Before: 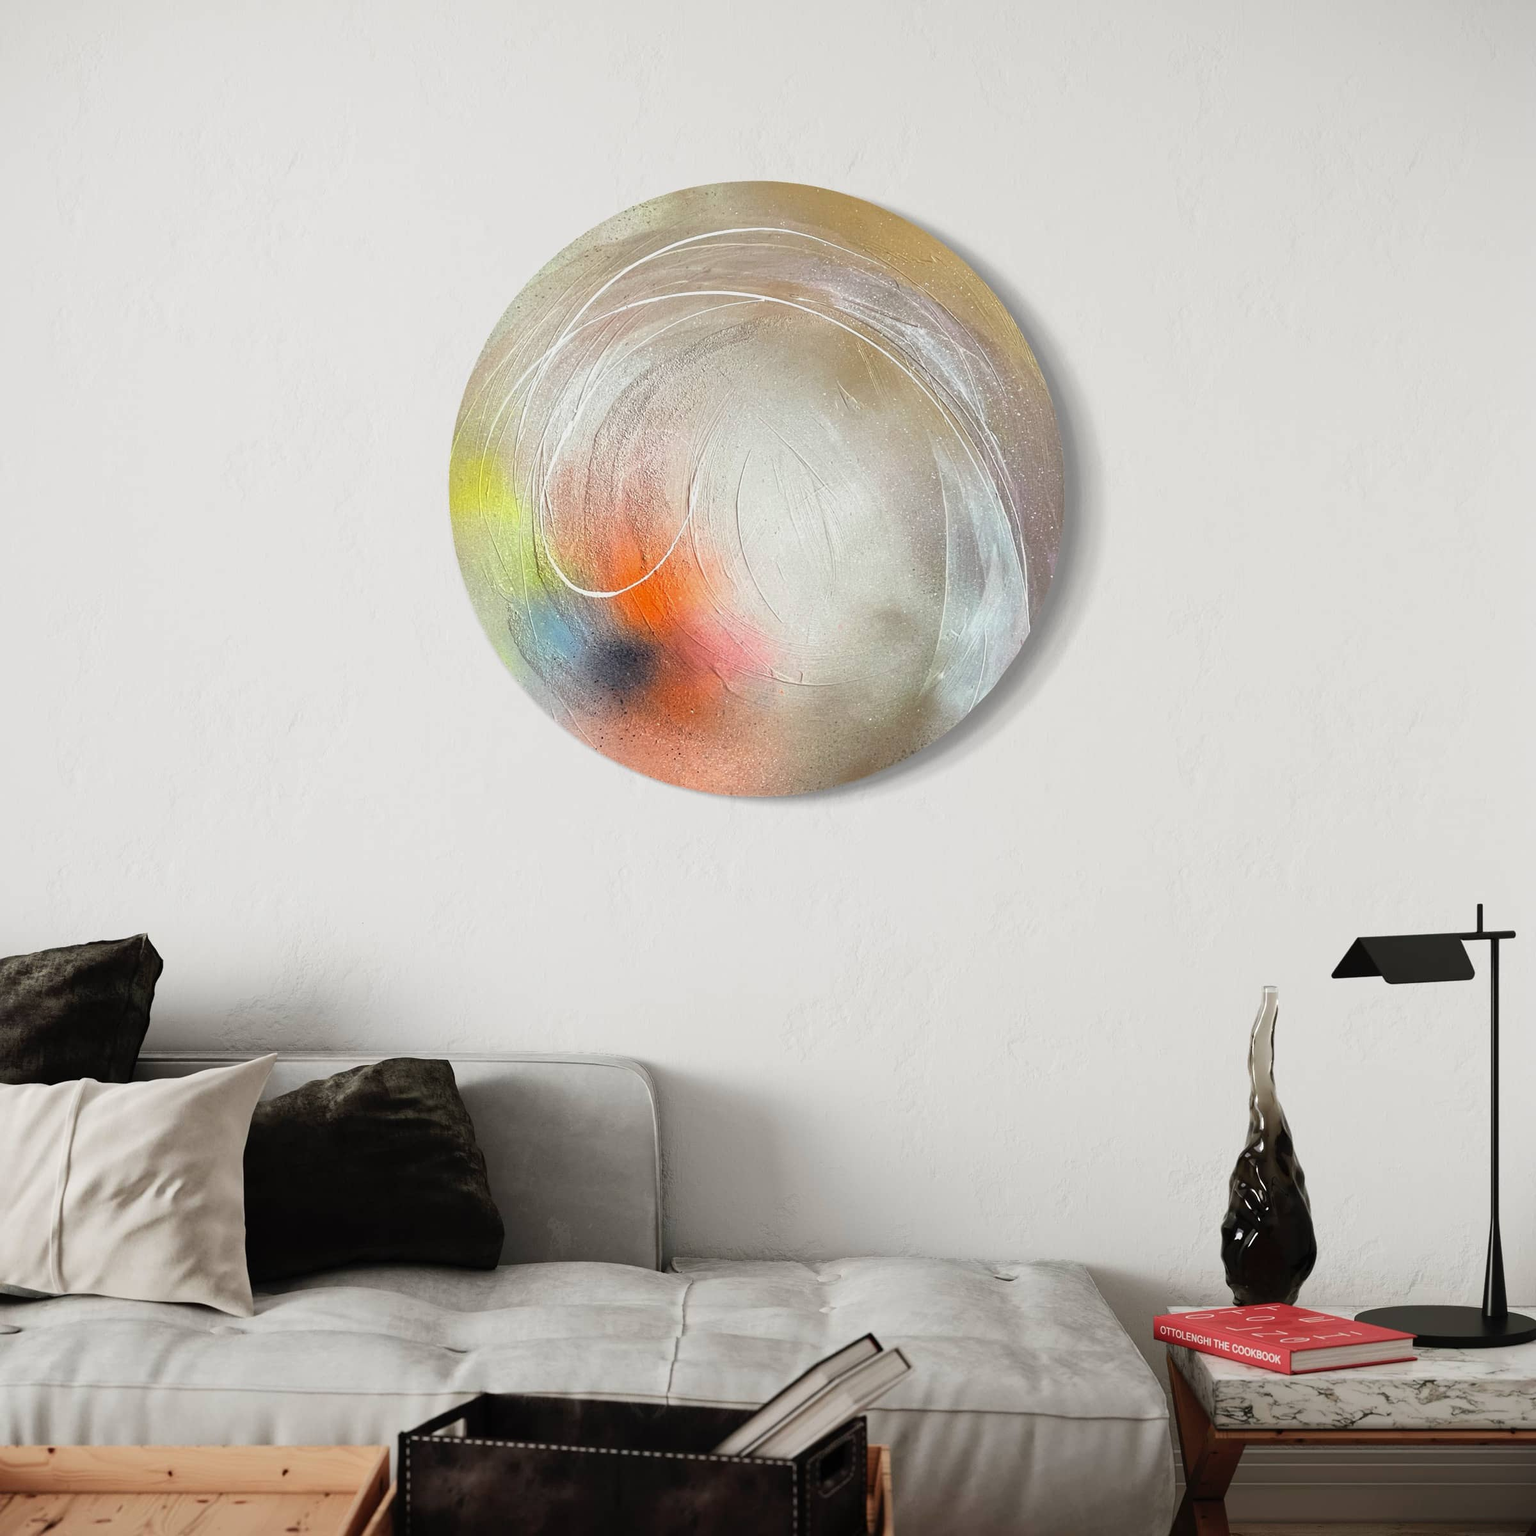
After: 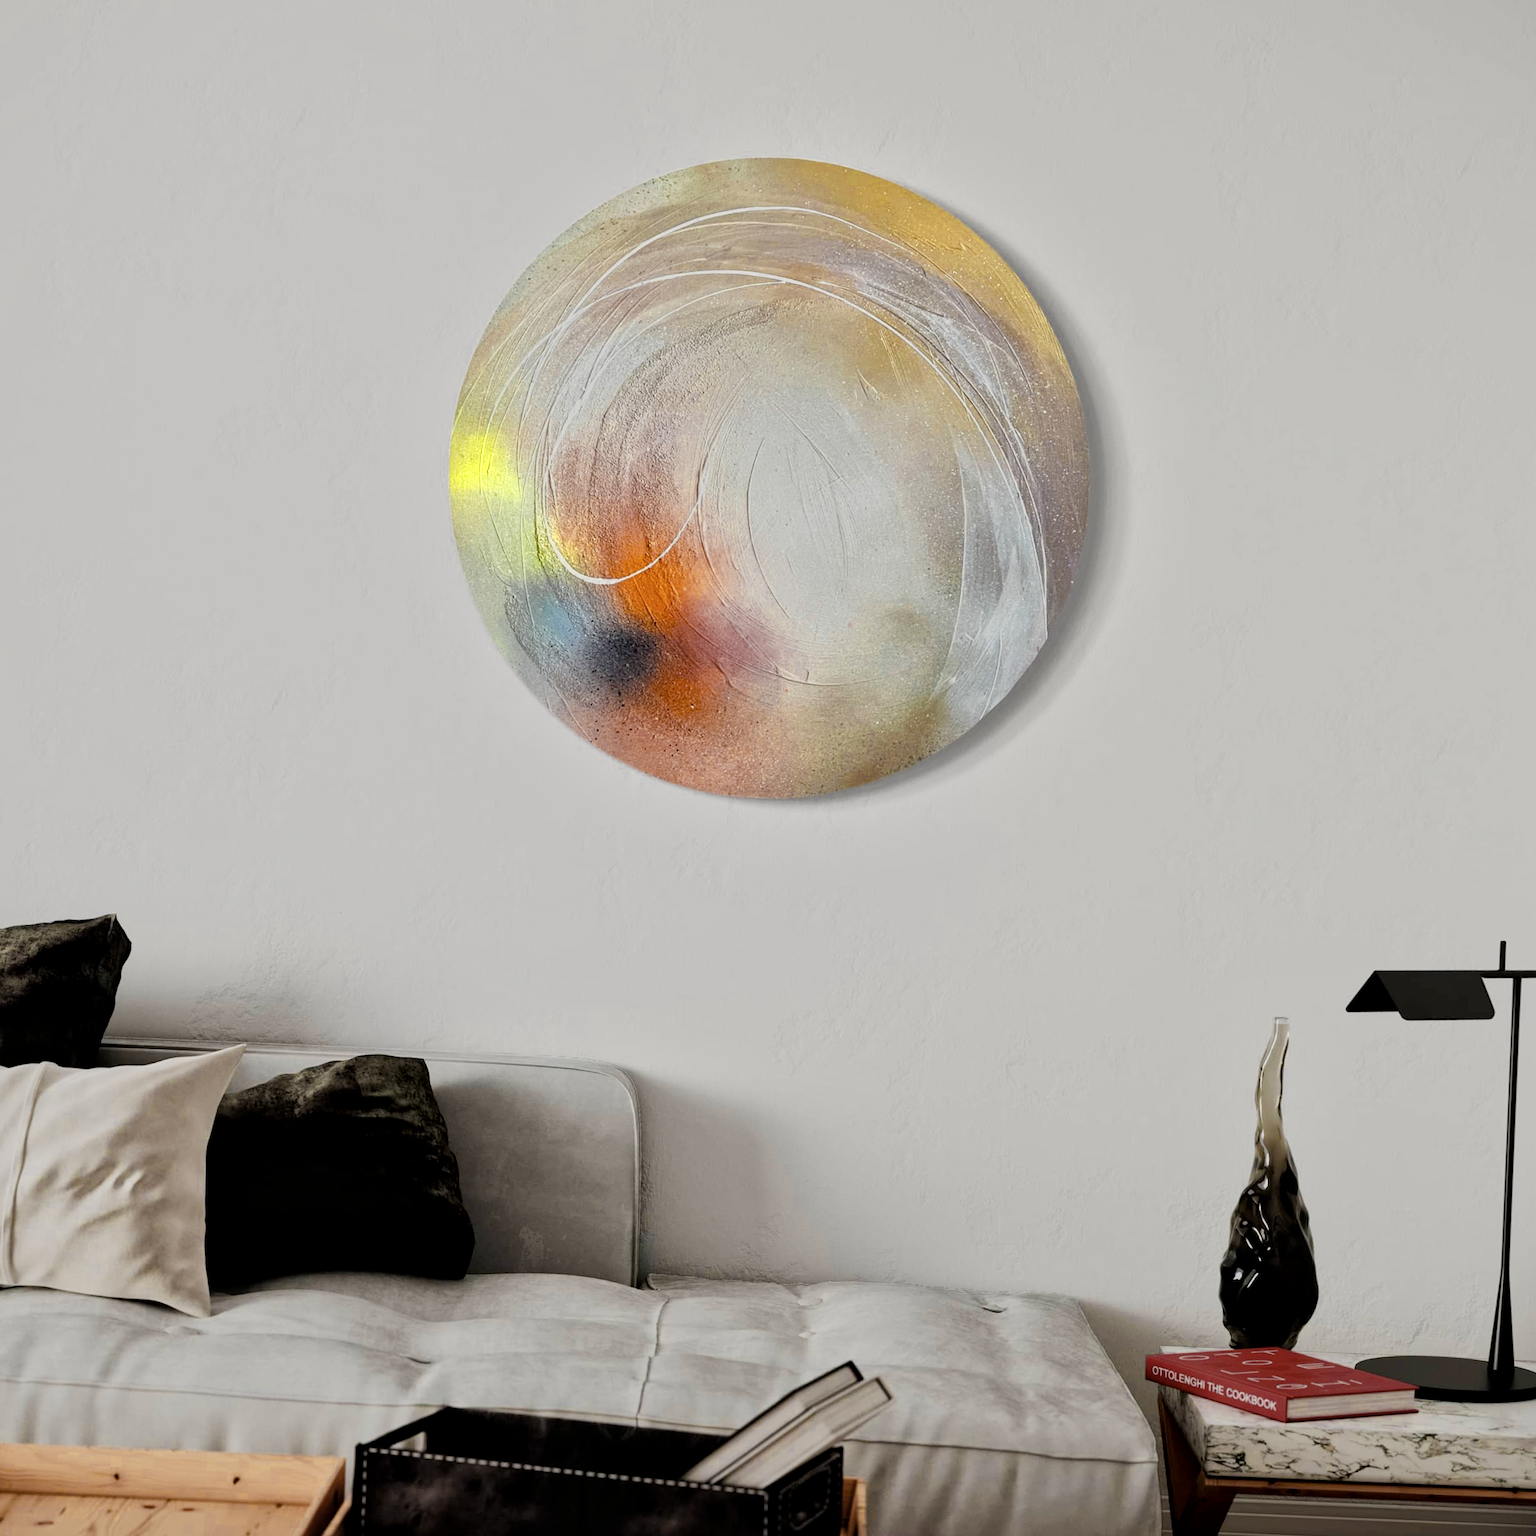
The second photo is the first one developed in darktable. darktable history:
filmic rgb: black relative exposure -7.32 EV, white relative exposure 5.09 EV, hardness 3.2
color zones: curves: ch0 [(0.004, 0.306) (0.107, 0.448) (0.252, 0.656) (0.41, 0.398) (0.595, 0.515) (0.768, 0.628)]; ch1 [(0.07, 0.323) (0.151, 0.452) (0.252, 0.608) (0.346, 0.221) (0.463, 0.189) (0.61, 0.368) (0.735, 0.395) (0.921, 0.412)]; ch2 [(0, 0.476) (0.132, 0.512) (0.243, 0.512) (0.397, 0.48) (0.522, 0.376) (0.634, 0.536) (0.761, 0.46)]
color balance rgb: linear chroma grading › shadows -8%, linear chroma grading › global chroma 10%, perceptual saturation grading › global saturation 2%, perceptual saturation grading › highlights -2%, perceptual saturation grading › mid-tones 4%, perceptual saturation grading › shadows 8%, perceptual brilliance grading › global brilliance 2%, perceptual brilliance grading › highlights -4%, global vibrance 16%, saturation formula JzAzBz (2021)
crop and rotate: angle -2.38°
local contrast: mode bilateral grid, contrast 20, coarseness 50, detail 150%, midtone range 0.2
